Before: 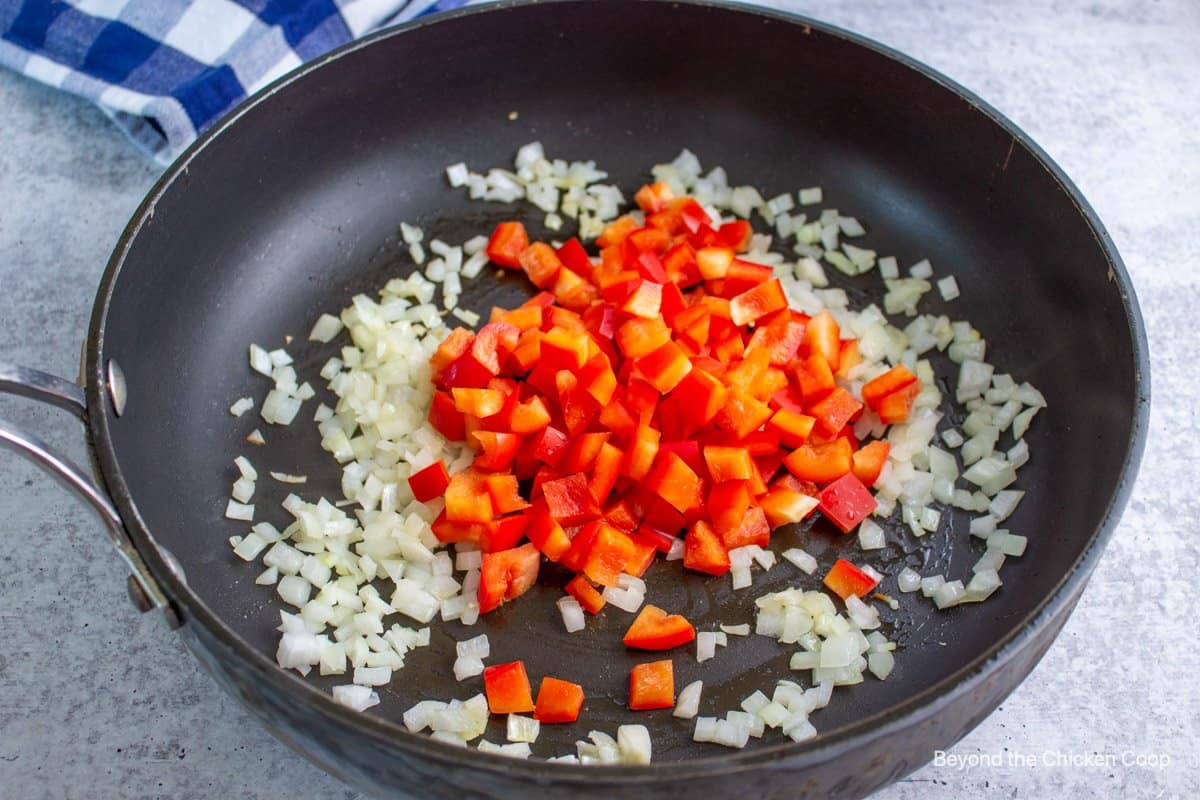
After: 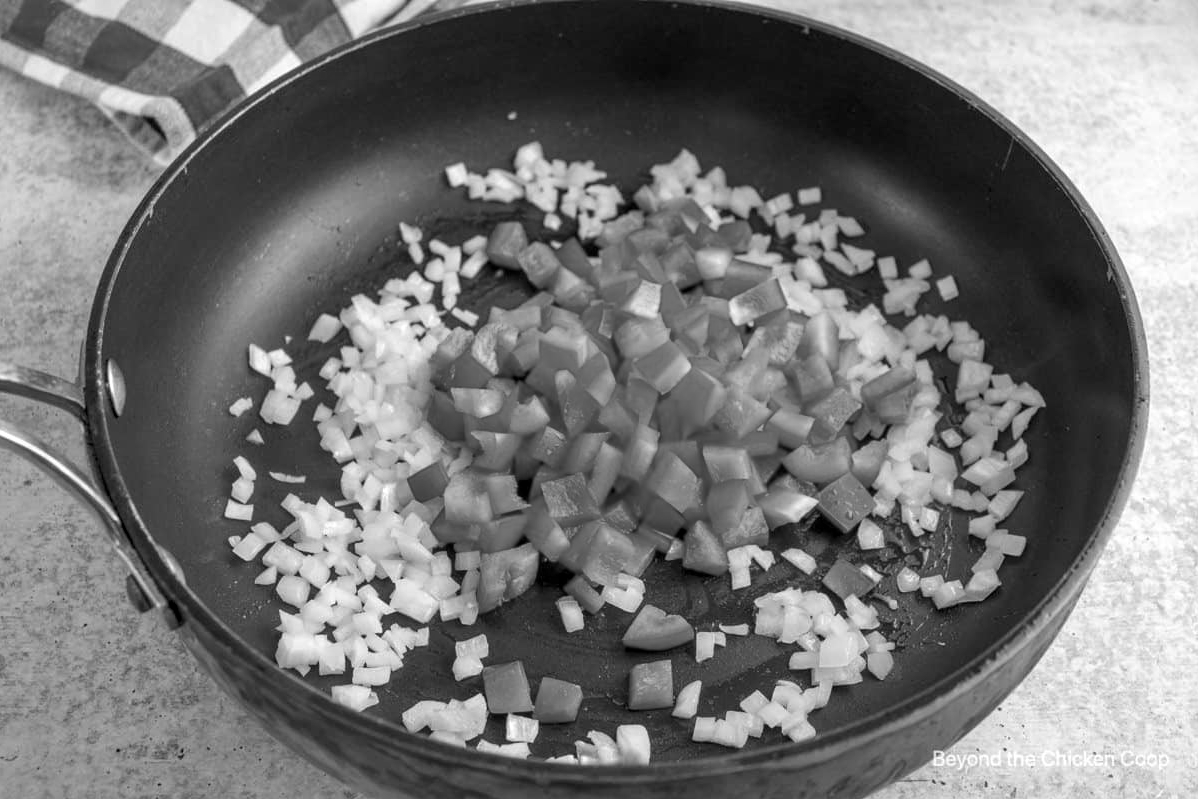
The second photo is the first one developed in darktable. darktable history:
color calibration: output gray [0.28, 0.41, 0.31, 0], illuminant F (fluorescent), F source F9 (Cool White Deluxe 4150 K) – high CRI, x 0.374, y 0.373, temperature 4158.79 K, saturation algorithm version 1 (2020)
crop: left 0.144%
local contrast: highlights 105%, shadows 101%, detail 120%, midtone range 0.2
